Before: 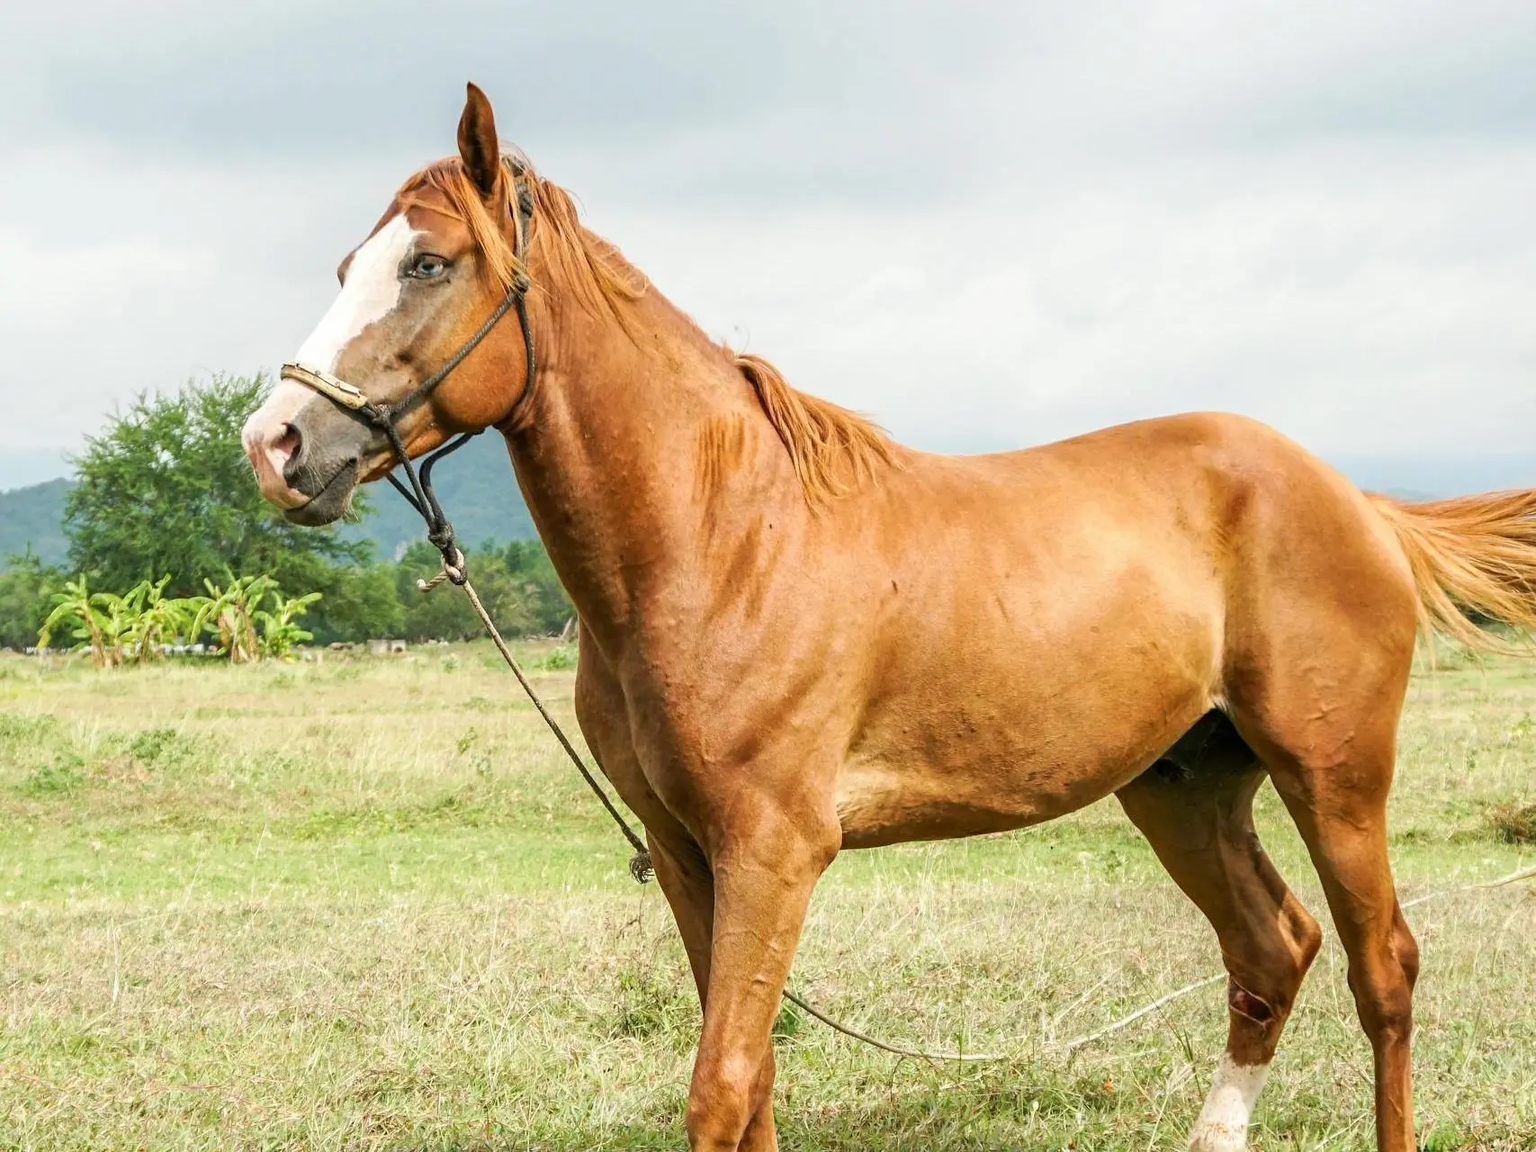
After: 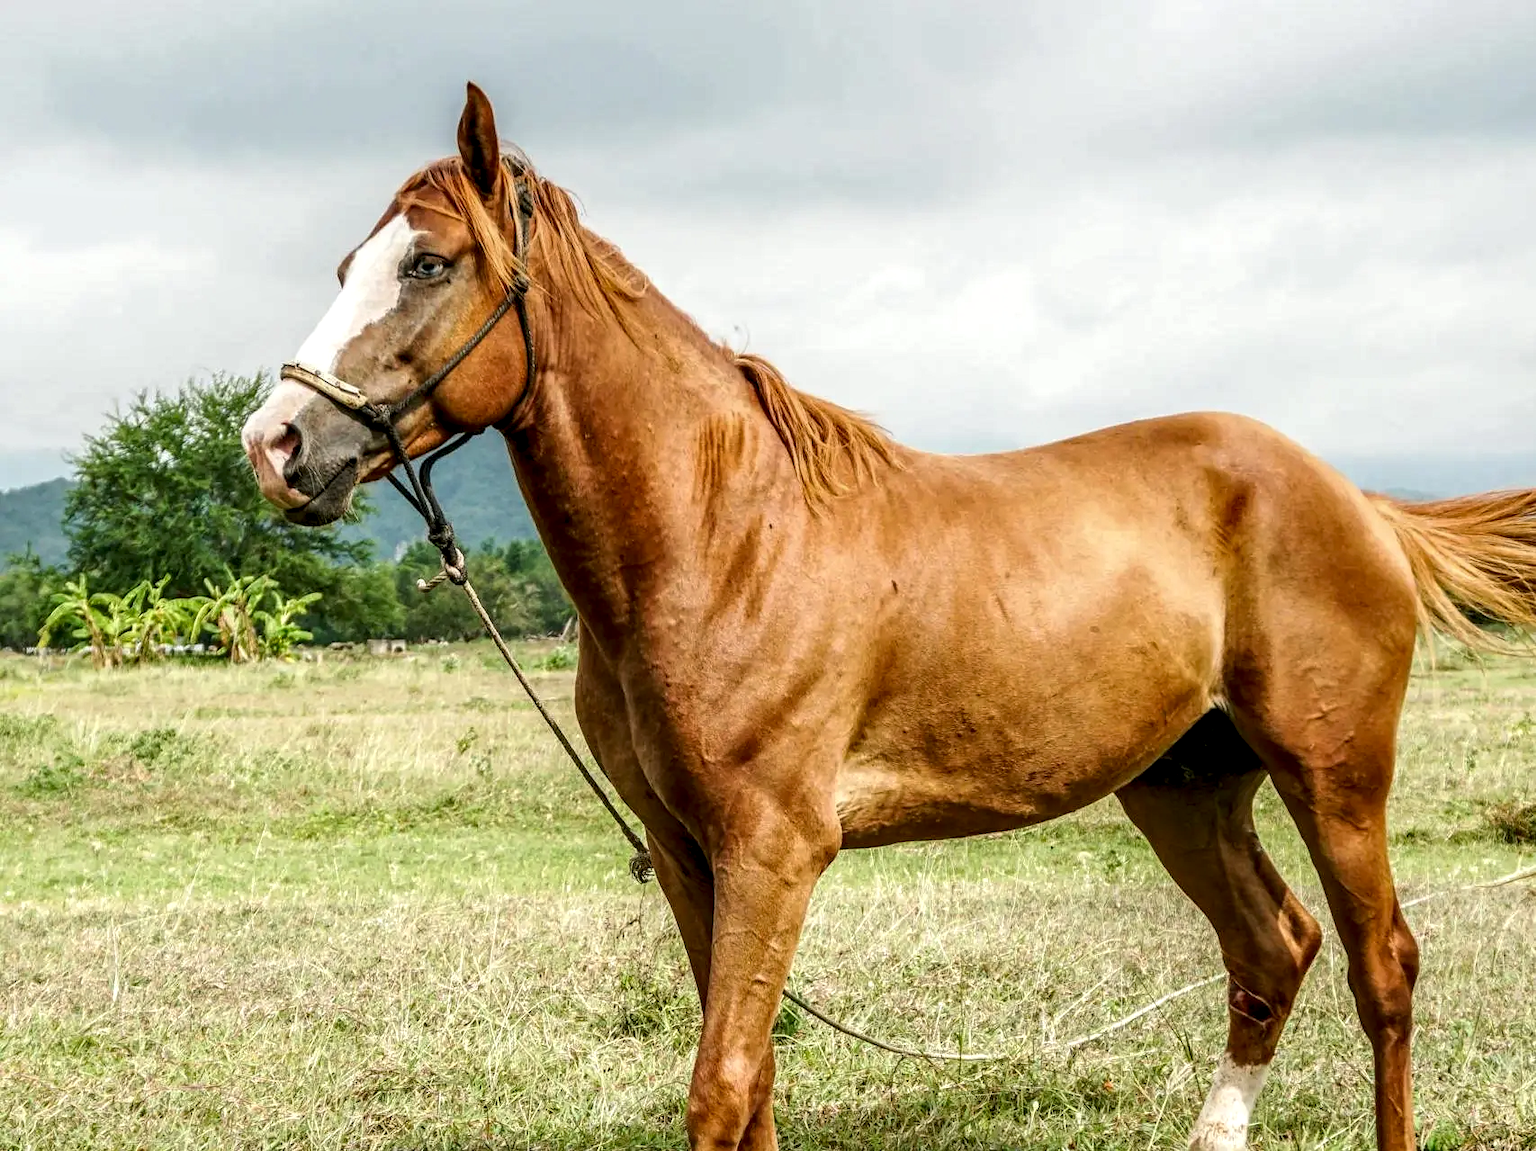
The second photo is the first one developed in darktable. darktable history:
local contrast: highlights 23%, detail 150%
contrast brightness saturation: brightness -0.086
